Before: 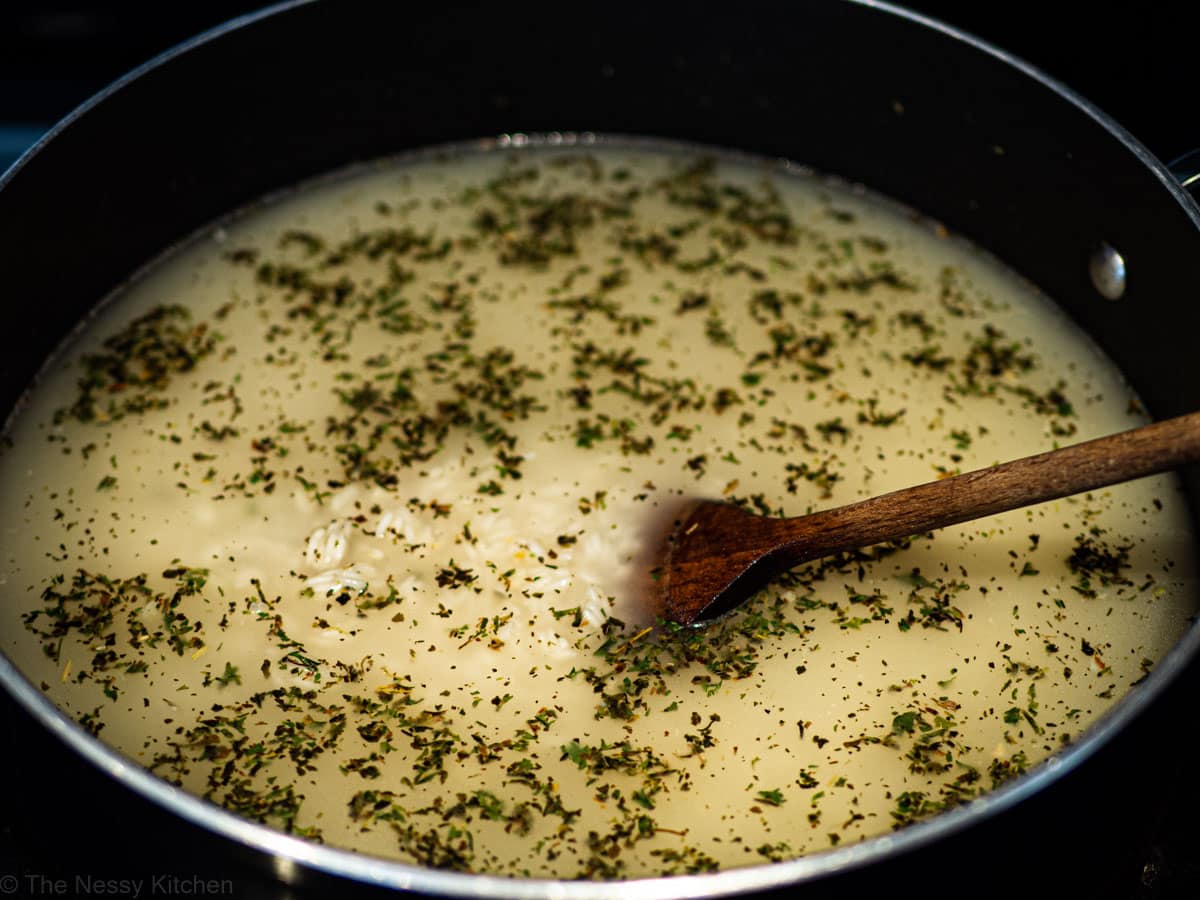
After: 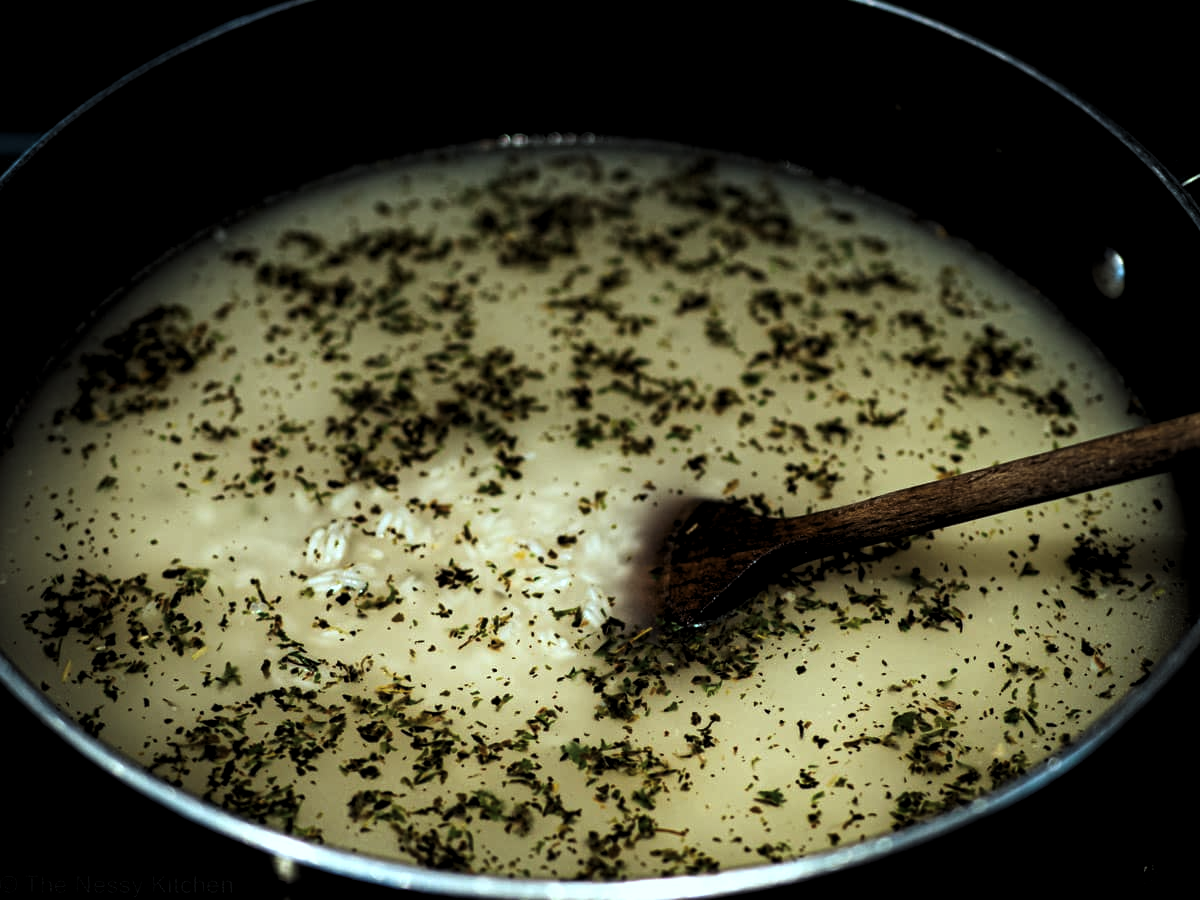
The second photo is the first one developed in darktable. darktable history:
levels: levels [0.101, 0.578, 0.953]
color correction: highlights a* -10.24, highlights b* -10.39
